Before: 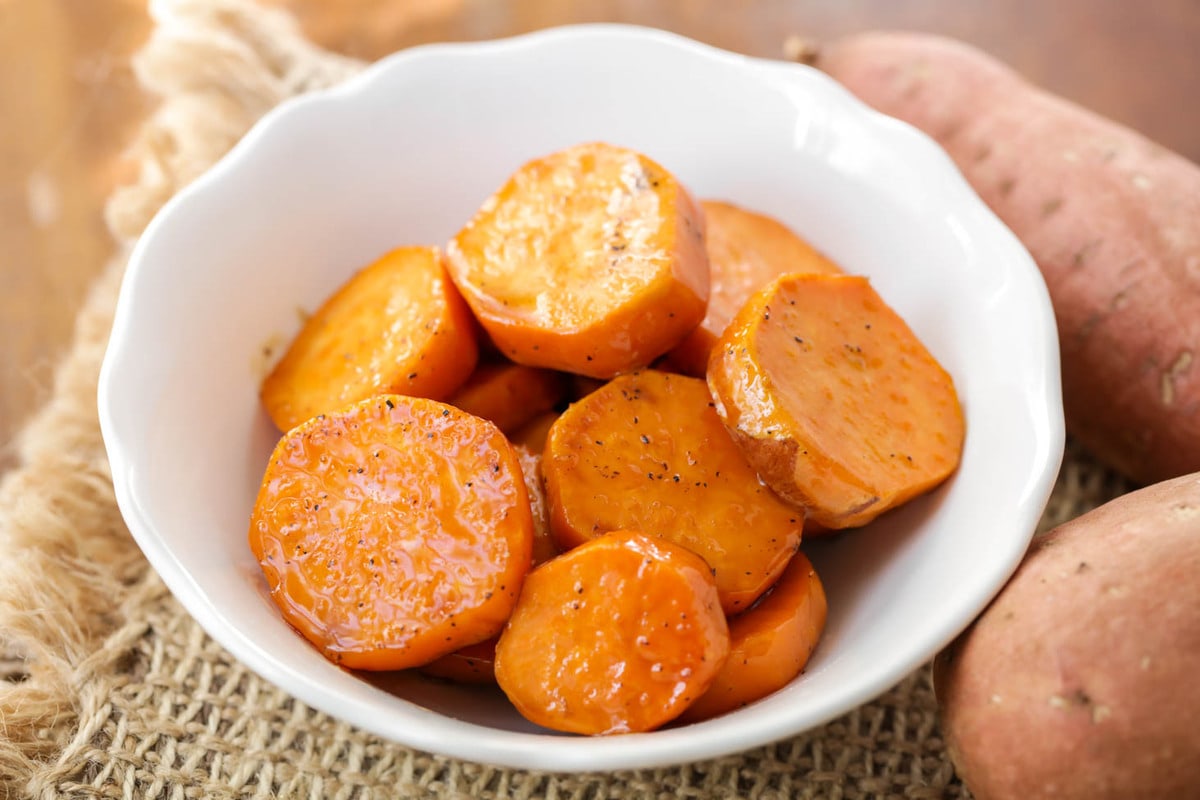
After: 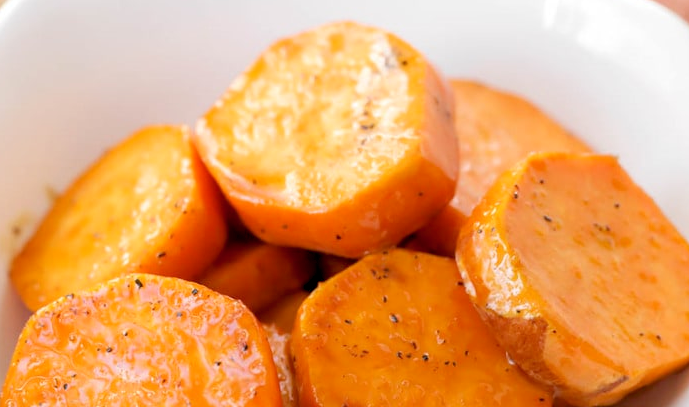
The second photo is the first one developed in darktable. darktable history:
color balance rgb: perceptual saturation grading › global saturation 0.089%, global vibrance -7.694%, contrast -13.266%, saturation formula JzAzBz (2021)
exposure: black level correction 0.003, exposure 0.384 EV, compensate exposure bias true, compensate highlight preservation false
crop: left 20.954%, top 15.199%, right 21.625%, bottom 33.92%
